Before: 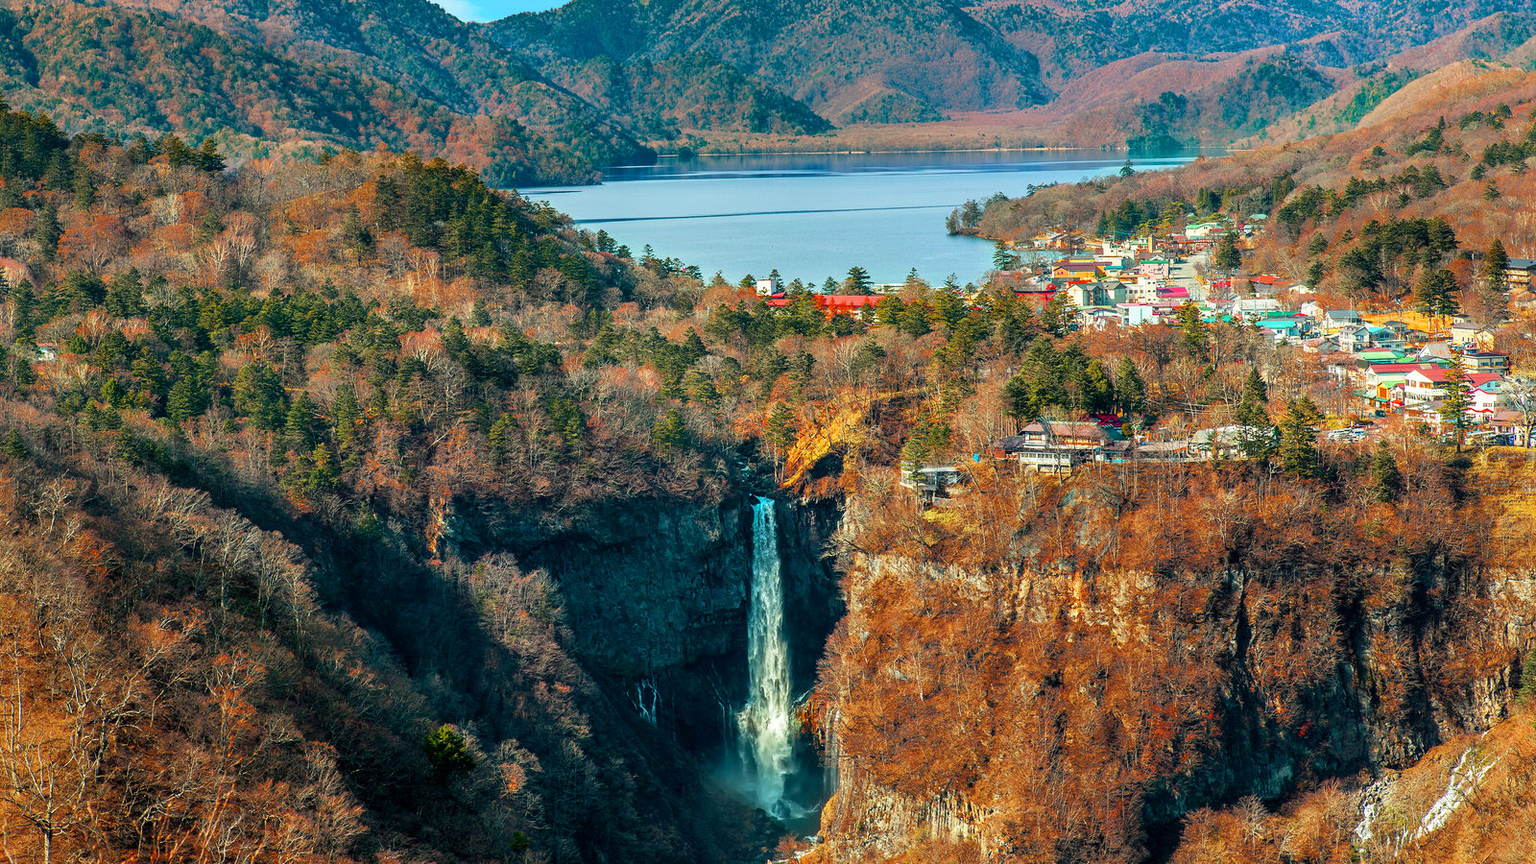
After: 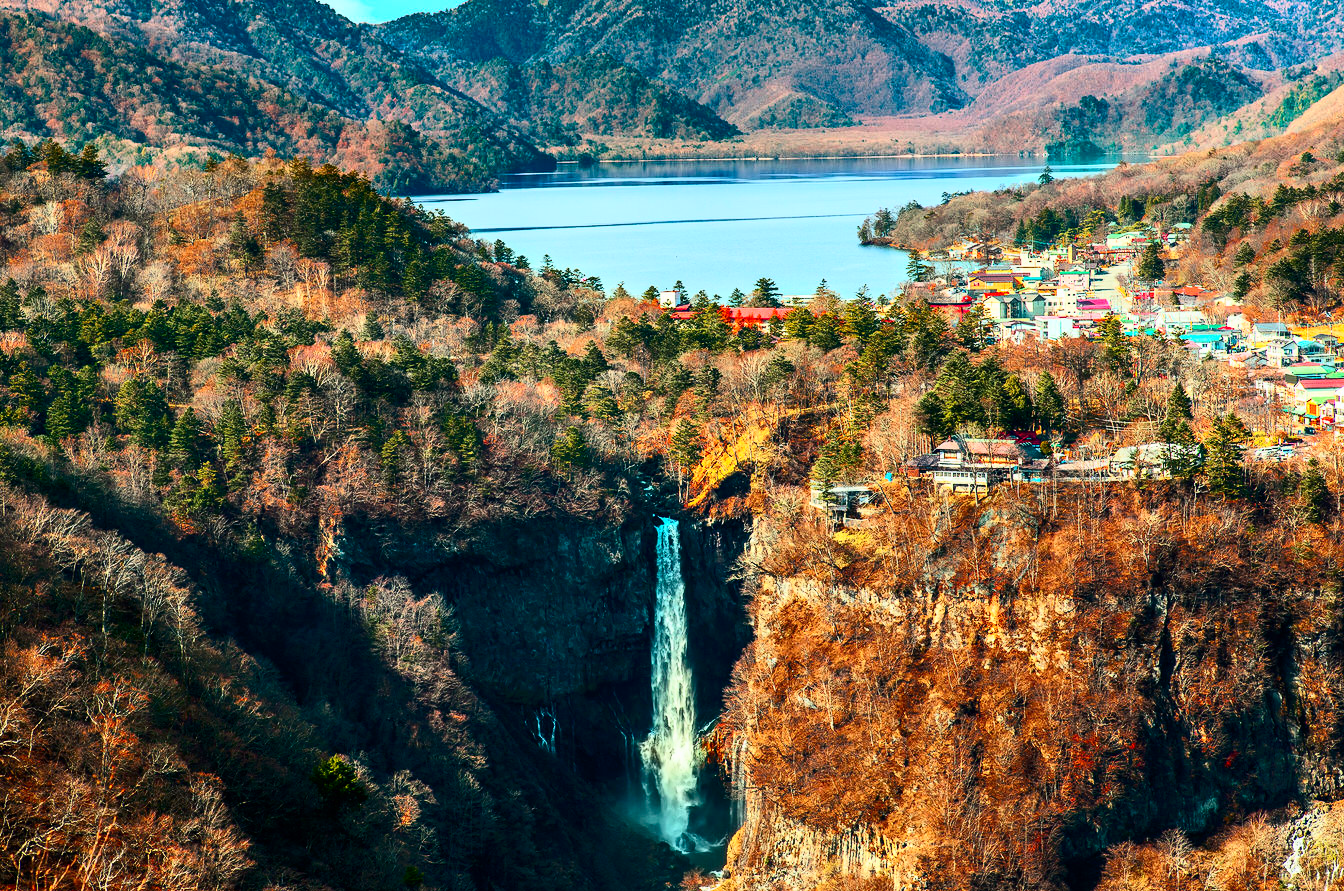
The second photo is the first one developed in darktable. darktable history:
crop: left 8.026%, right 7.374%
filmic rgb: black relative exposure -16 EV, white relative exposure 2.93 EV, hardness 10.04, color science v6 (2022)
contrast brightness saturation: contrast 0.4, brightness 0.1, saturation 0.21
